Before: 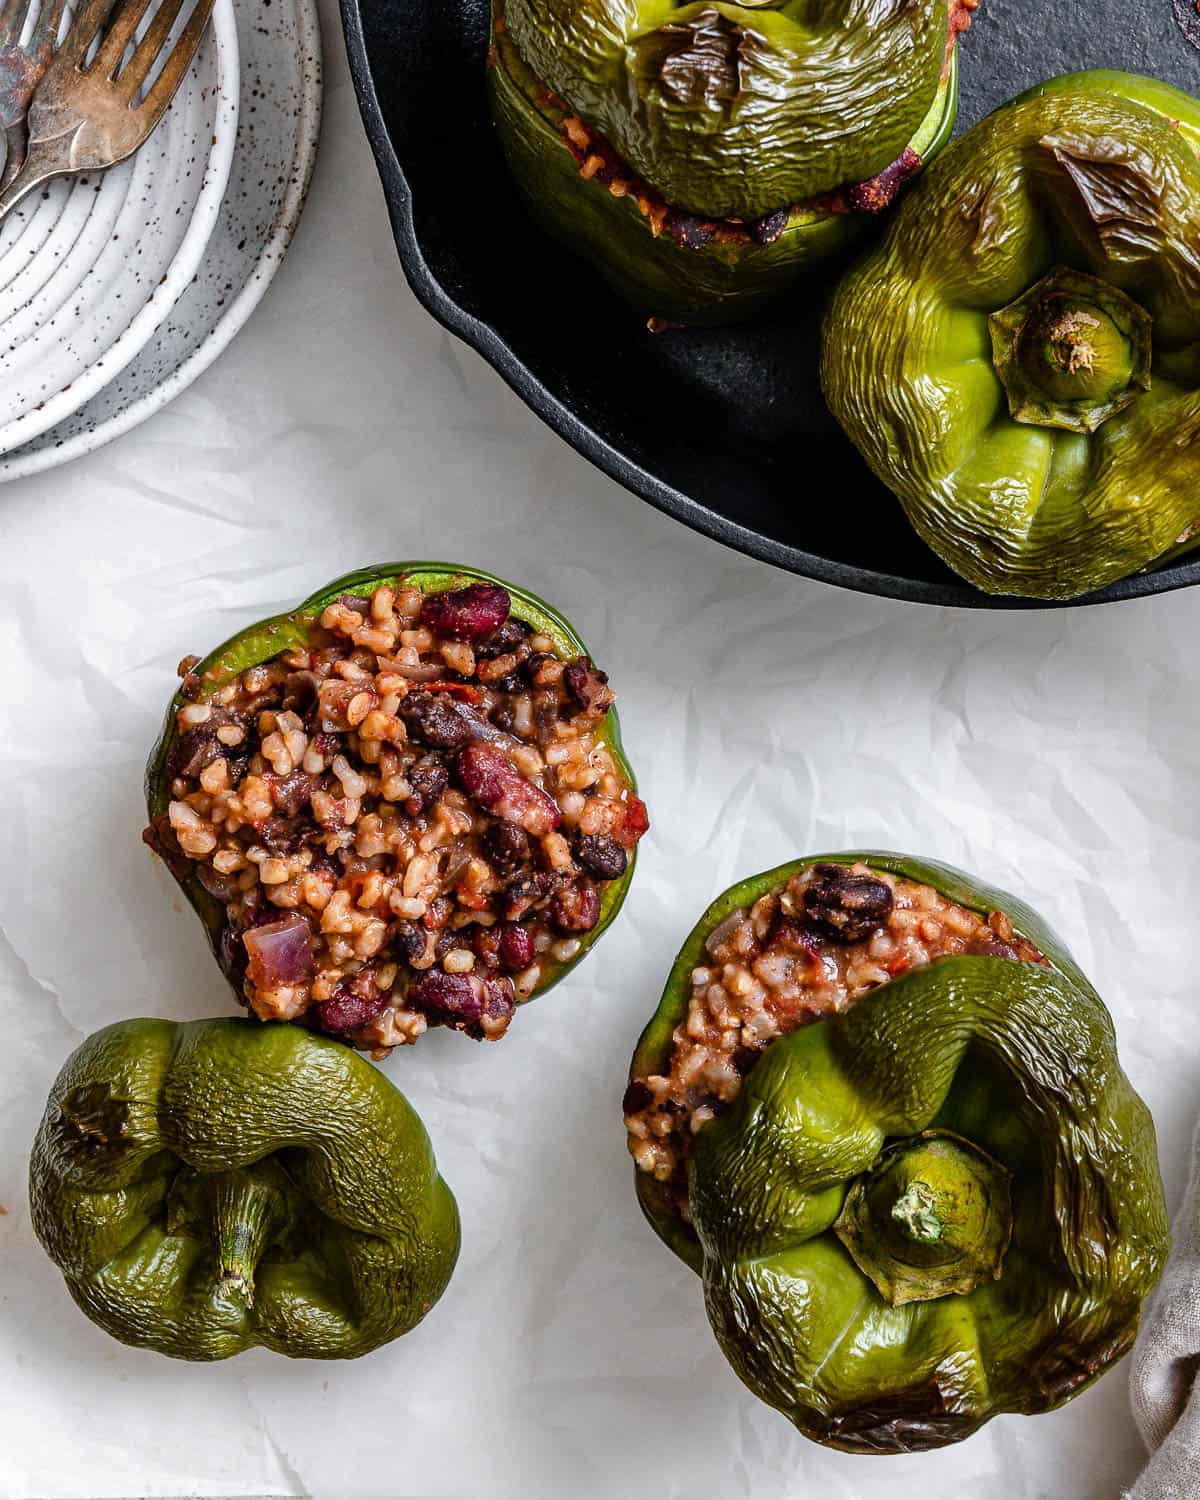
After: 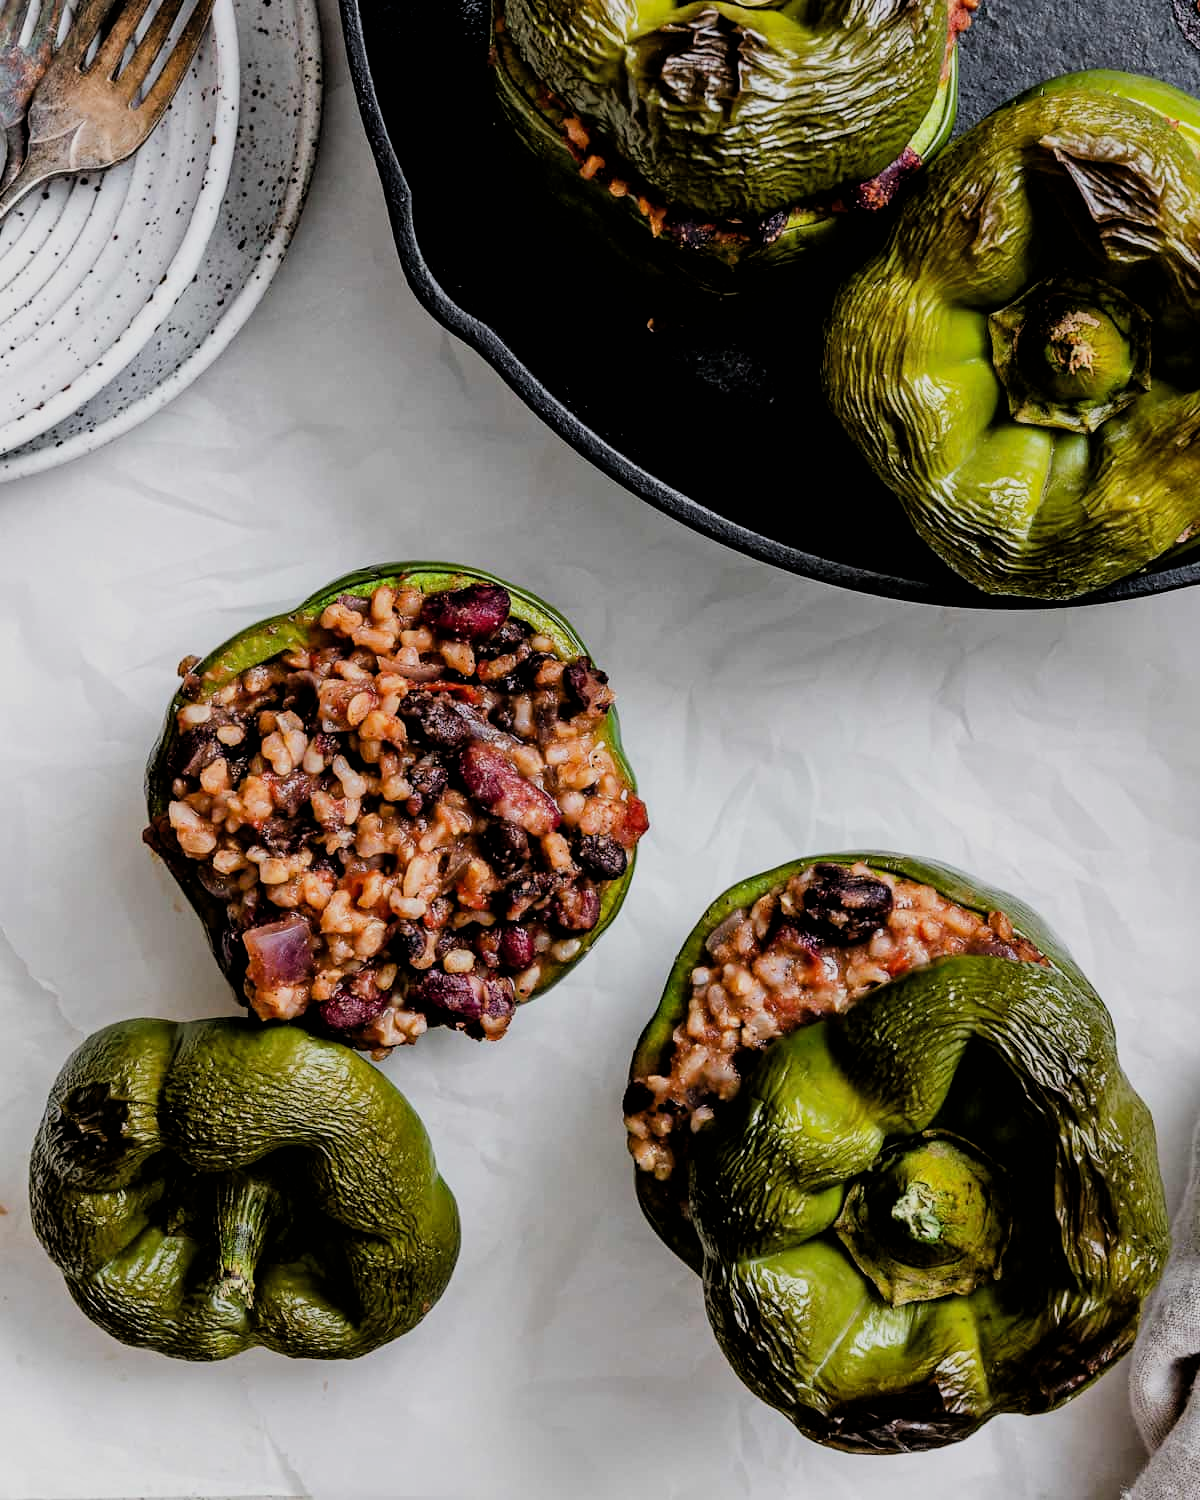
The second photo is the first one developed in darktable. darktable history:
exposure: black level correction 0.002, compensate highlight preservation false
filmic rgb: black relative exposure -5 EV, hardness 2.88, contrast 1.2
shadows and highlights: radius 125.46, shadows 21.19, highlights -21.19, low approximation 0.01
